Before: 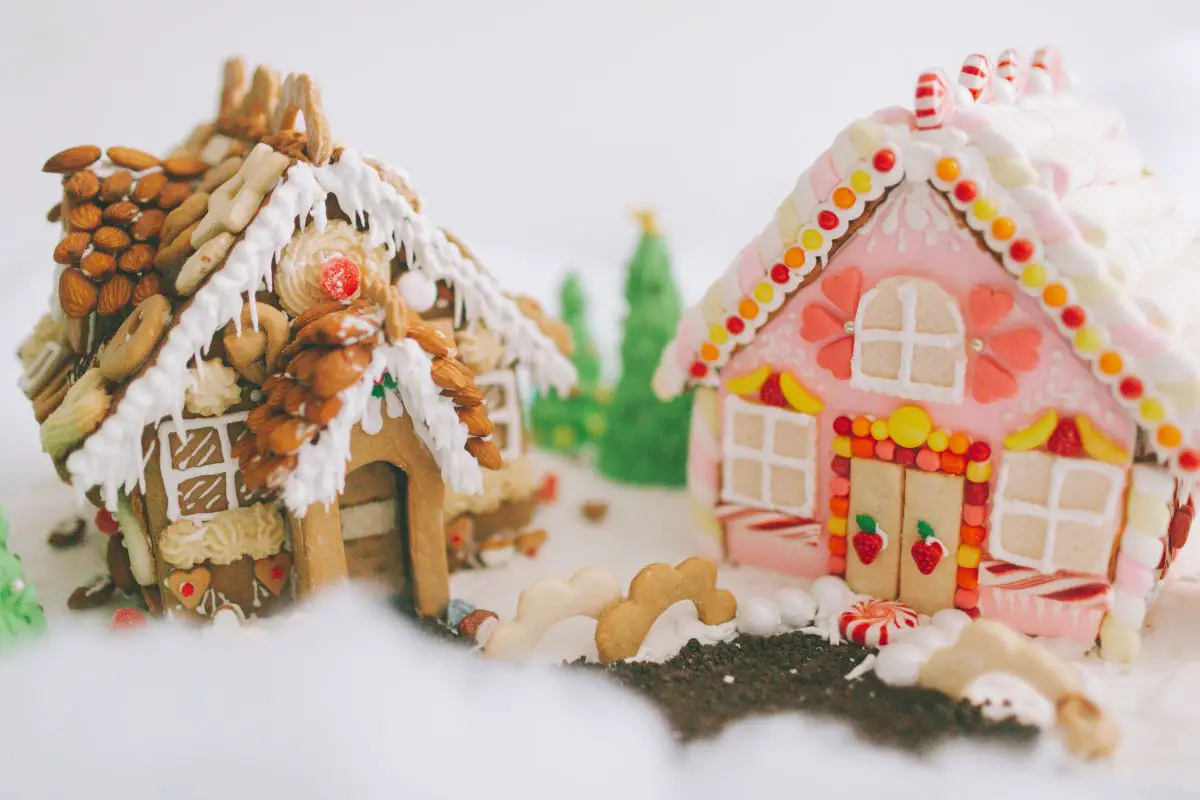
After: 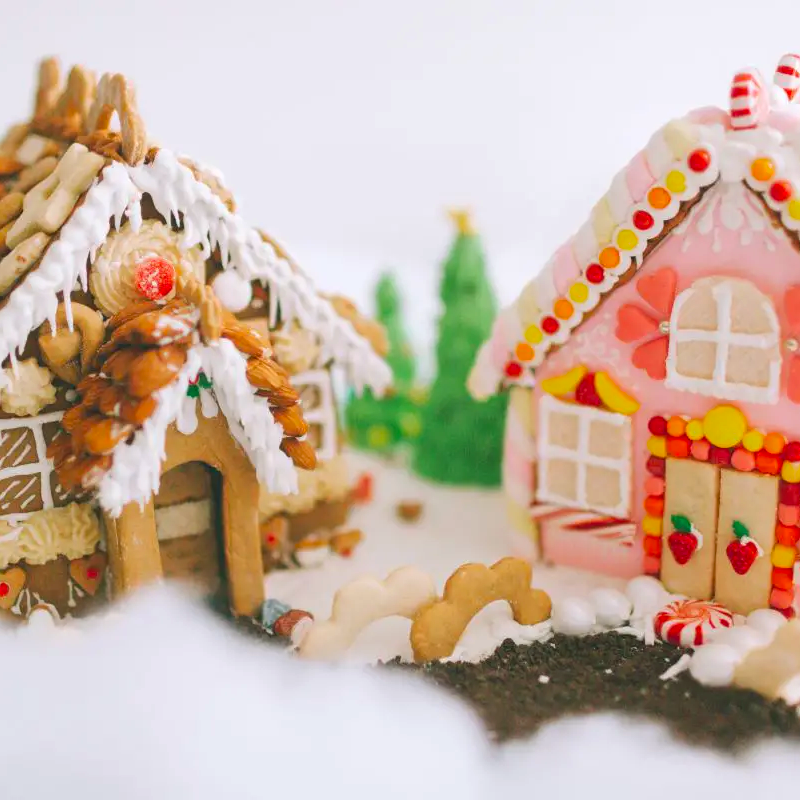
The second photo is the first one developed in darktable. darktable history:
color balance: lift [1, 1, 0.999, 1.001], gamma [1, 1.003, 1.005, 0.995], gain [1, 0.992, 0.988, 1.012], contrast 5%, output saturation 110%
crop and rotate: left 15.446%, right 17.836%
